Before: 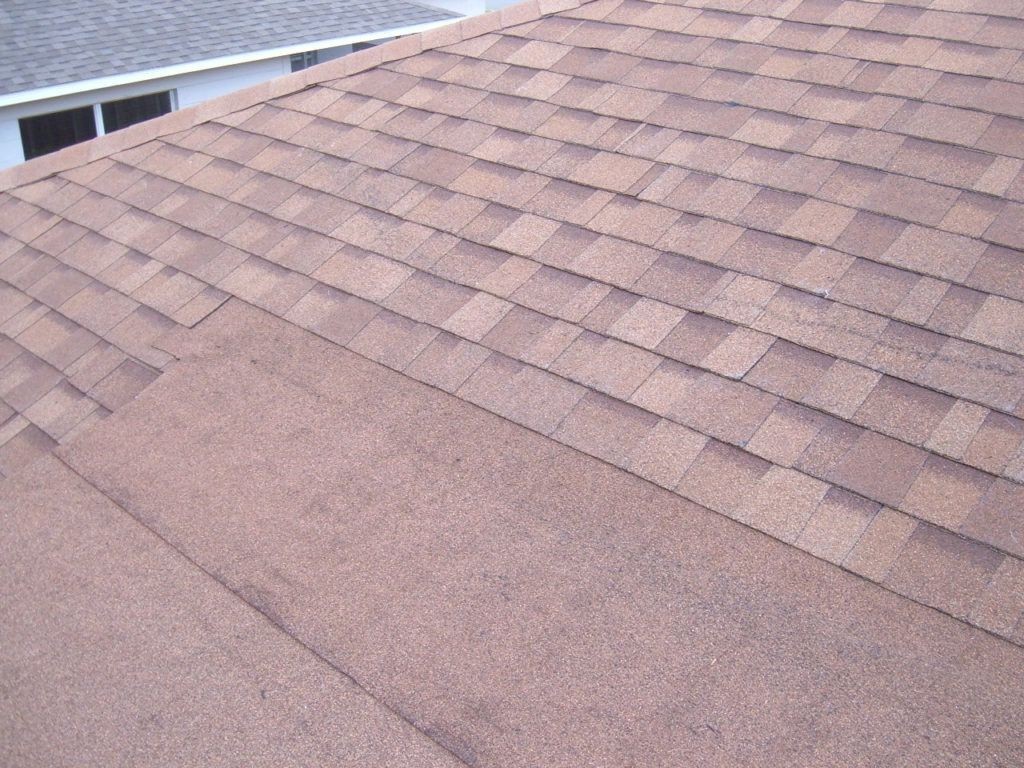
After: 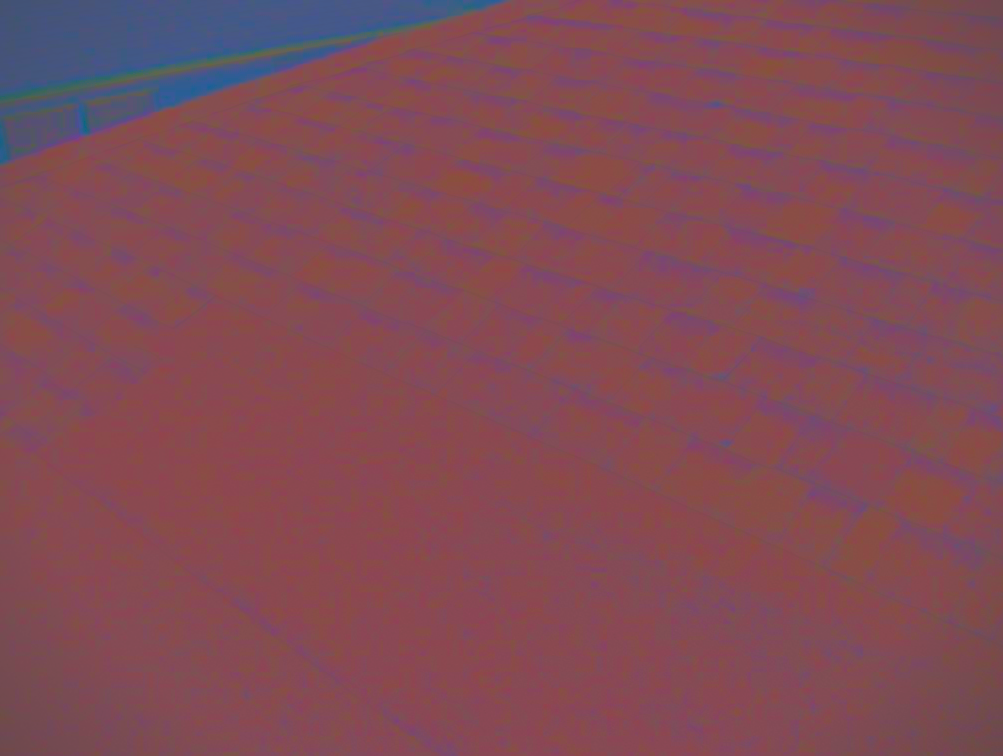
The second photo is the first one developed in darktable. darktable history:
sharpen: amount 0.201
base curve: curves: ch0 [(0, 0.02) (0.083, 0.036) (1, 1)]
crop: left 1.724%, right 0.271%, bottom 1.458%
vignetting: fall-off start 97.26%, fall-off radius 77.88%, width/height ratio 1.114
contrast brightness saturation: contrast -0.975, brightness -0.168, saturation 0.738
velvia: strength 67.55%, mid-tones bias 0.965
